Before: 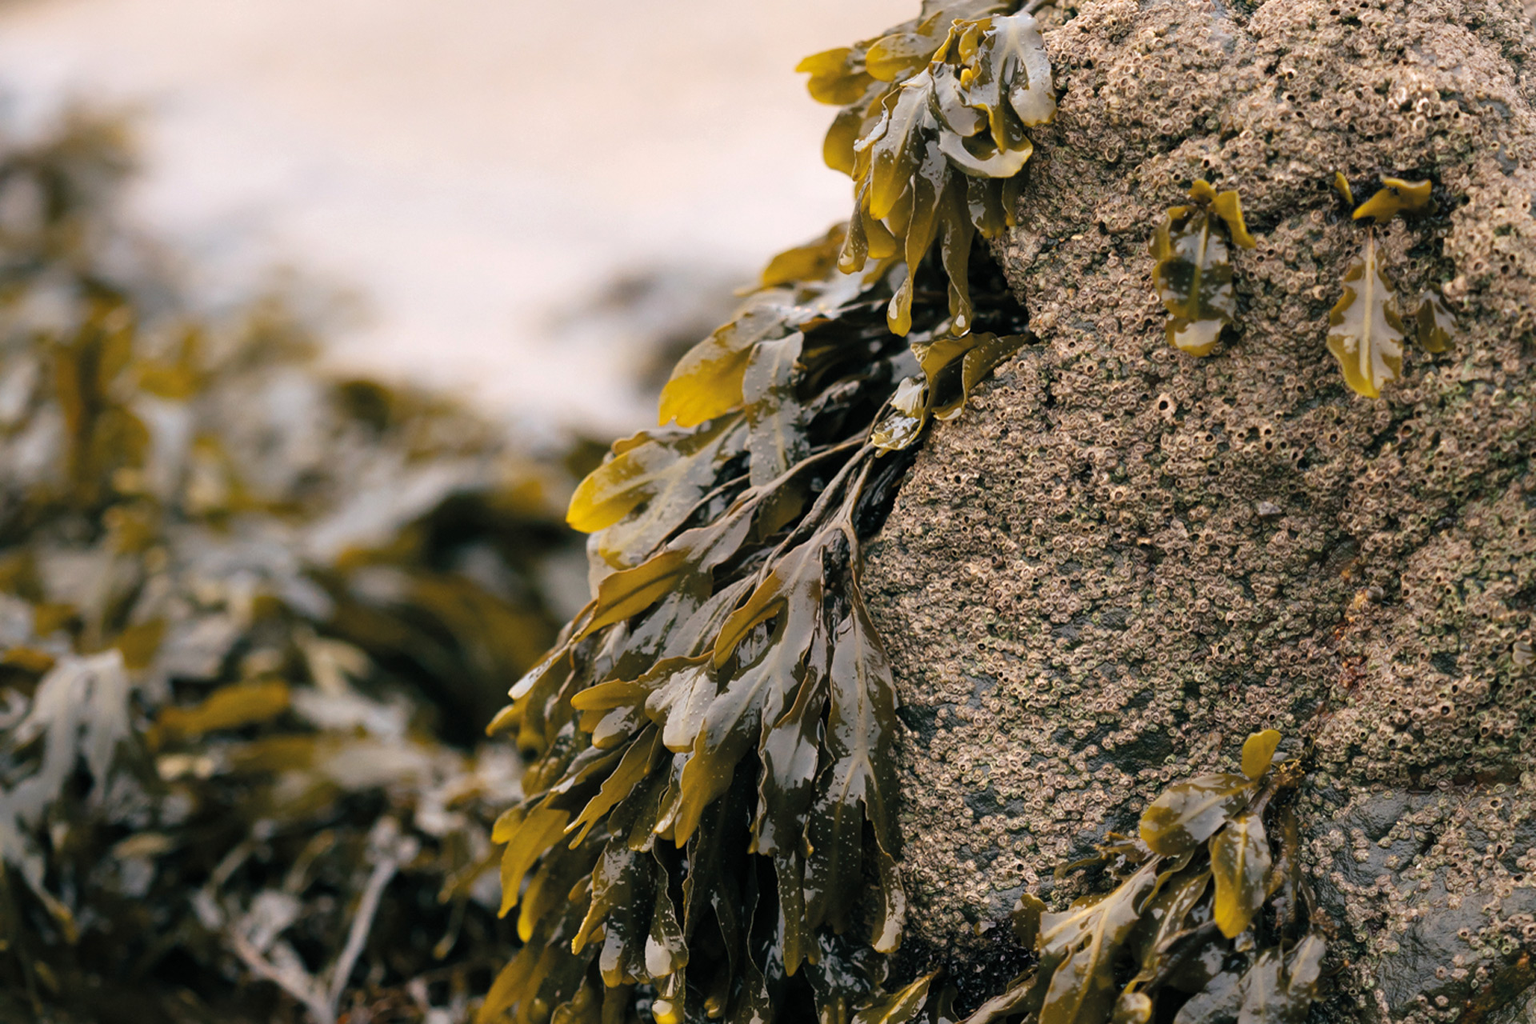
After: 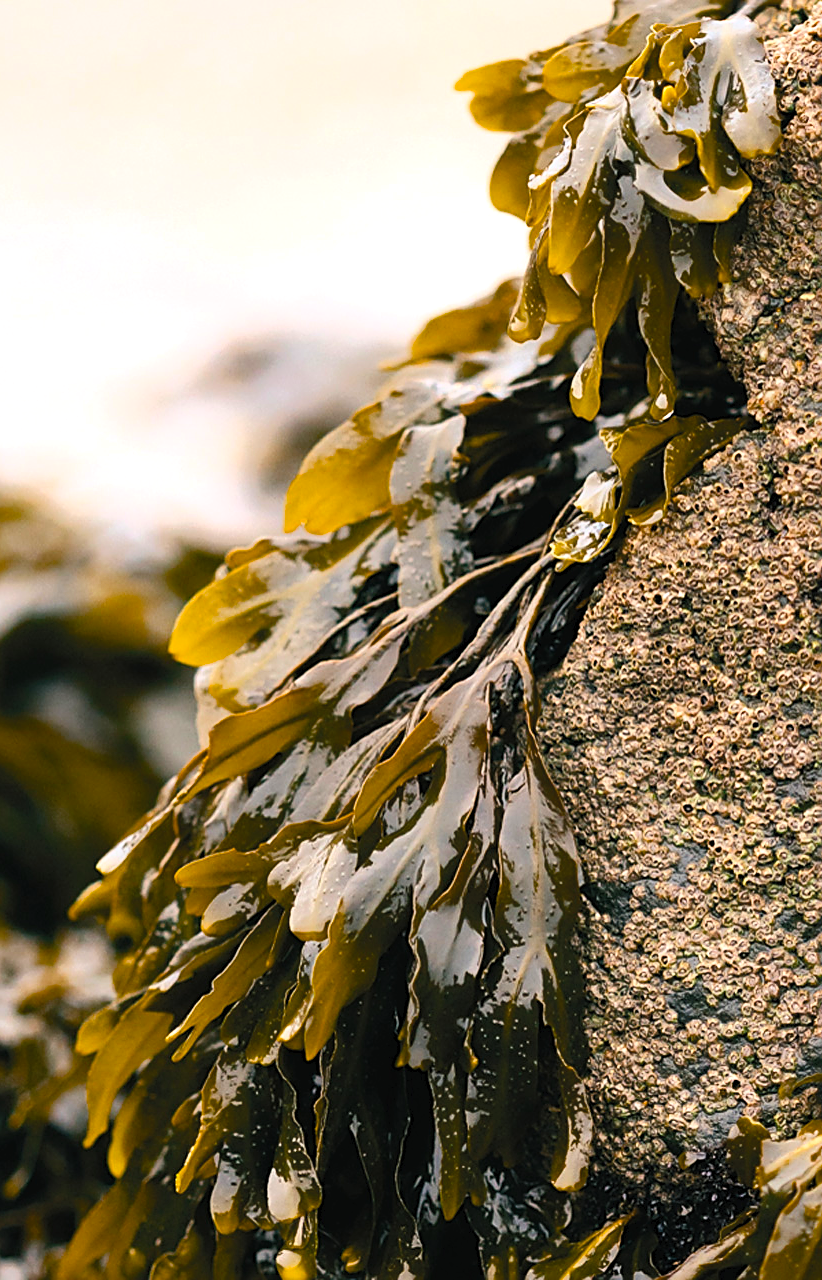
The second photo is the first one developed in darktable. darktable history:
crop: left 28.11%, right 29.074%
tone equalizer: -8 EV -0.387 EV, -7 EV -0.365 EV, -6 EV -0.363 EV, -5 EV -0.241 EV, -3 EV 0.205 EV, -2 EV 0.346 EV, -1 EV 0.404 EV, +0 EV 0.41 EV, mask exposure compensation -0.497 EV
color balance rgb: perceptual saturation grading › global saturation 30.742%, saturation formula JzAzBz (2021)
sharpen: on, module defaults
tone curve: curves: ch0 [(0, 0) (0.003, 0.024) (0.011, 0.029) (0.025, 0.044) (0.044, 0.072) (0.069, 0.104) (0.1, 0.131) (0.136, 0.159) (0.177, 0.191) (0.224, 0.245) (0.277, 0.298) (0.335, 0.354) (0.399, 0.428) (0.468, 0.503) (0.543, 0.596) (0.623, 0.684) (0.709, 0.781) (0.801, 0.843) (0.898, 0.946) (1, 1)], color space Lab, independent channels, preserve colors none
